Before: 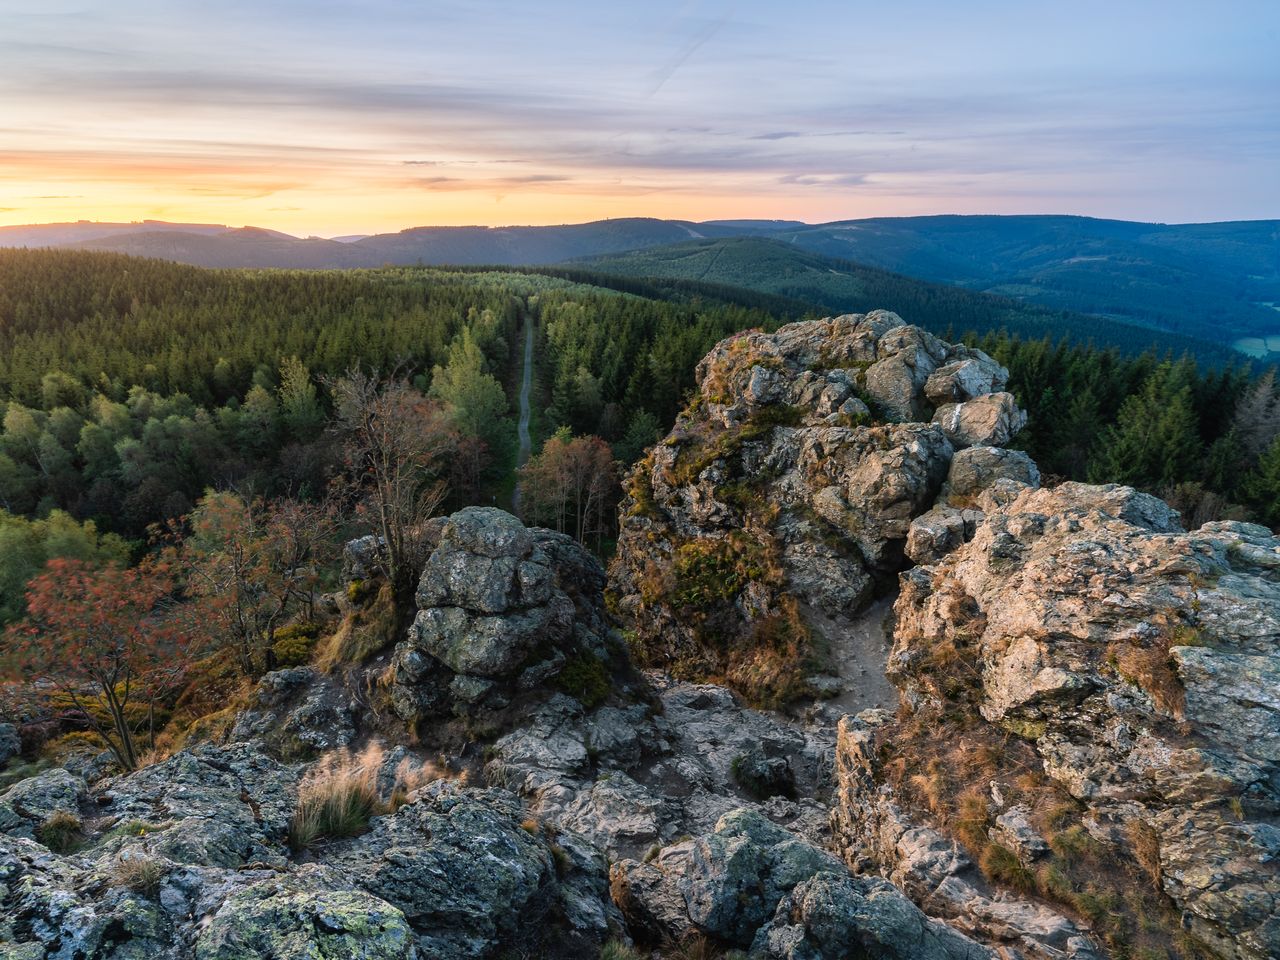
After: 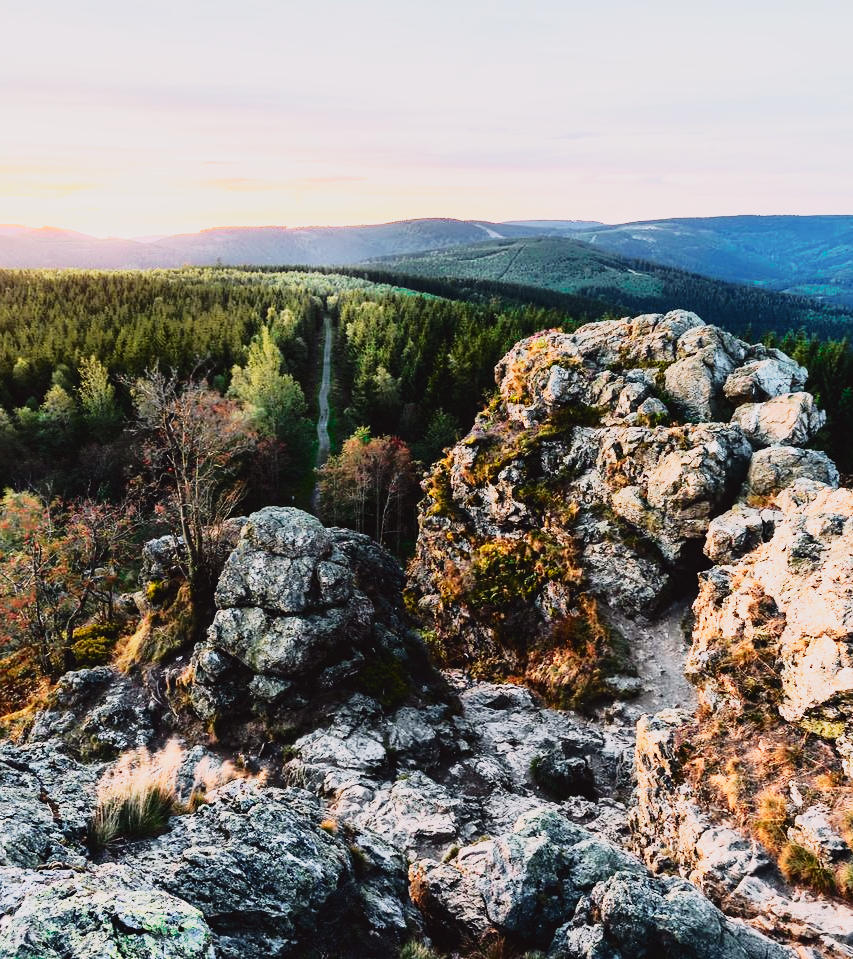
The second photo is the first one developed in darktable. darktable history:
crop and rotate: left 15.754%, right 17.579%
base curve: curves: ch0 [(0, 0) (0.007, 0.004) (0.027, 0.03) (0.046, 0.07) (0.207, 0.54) (0.442, 0.872) (0.673, 0.972) (1, 1)], preserve colors none
tone curve: curves: ch0 [(0, 0.032) (0.094, 0.08) (0.265, 0.208) (0.41, 0.417) (0.498, 0.496) (0.638, 0.673) (0.819, 0.841) (0.96, 0.899)]; ch1 [(0, 0) (0.161, 0.092) (0.37, 0.302) (0.417, 0.434) (0.495, 0.504) (0.576, 0.589) (0.725, 0.765) (1, 1)]; ch2 [(0, 0) (0.352, 0.403) (0.45, 0.469) (0.521, 0.515) (0.59, 0.579) (1, 1)], color space Lab, independent channels, preserve colors none
